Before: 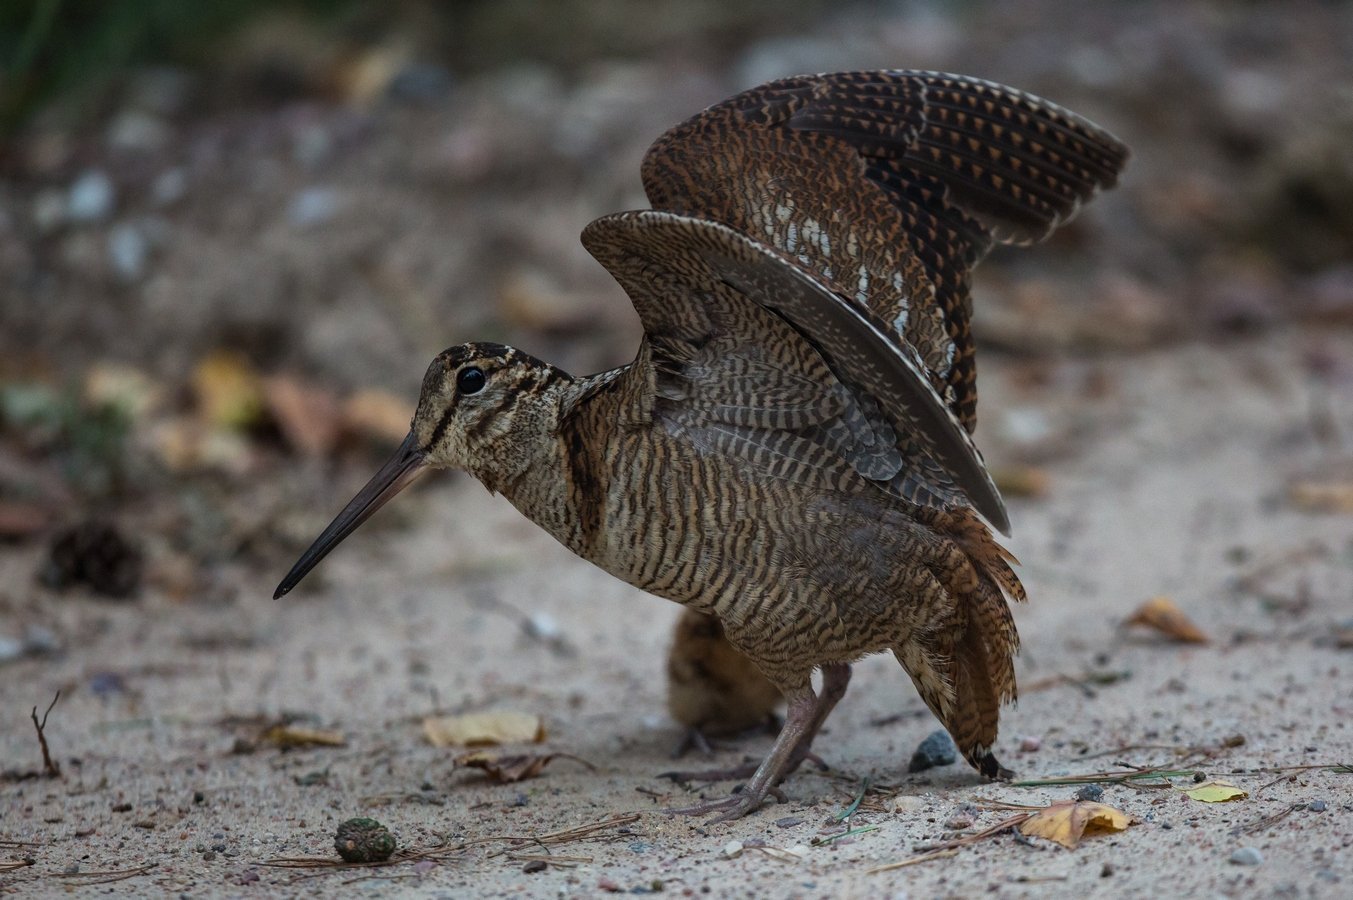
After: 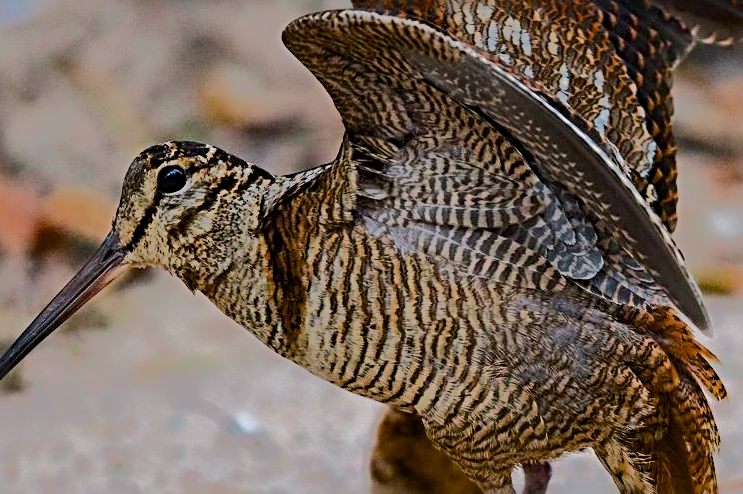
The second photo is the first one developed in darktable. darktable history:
exposure: black level correction 0.001, exposure 0.499 EV
sharpen: radius 3.98
color balance rgb: highlights gain › chroma 0.902%, highlights gain › hue 28.27°, white fulcrum 0.088 EV, perceptual saturation grading › global saturation 36.75%, perceptual saturation grading › shadows 35.712%, perceptual brilliance grading › global brilliance 1.621%, perceptual brilliance grading › highlights -3.654%, global vibrance -8.787%, contrast -12.824%, saturation formula JzAzBz (2021)
tone equalizer: -8 EV -0.526 EV, -7 EV -0.342 EV, -6 EV -0.069 EV, -5 EV 0.421 EV, -4 EV 0.979 EV, -3 EV 0.785 EV, -2 EV -0.009 EV, -1 EV 0.141 EV, +0 EV -0.02 EV, edges refinement/feathering 500, mask exposure compensation -1.57 EV, preserve details no
crop and rotate: left 22.125%, top 22.401%, right 22.934%, bottom 22.632%
